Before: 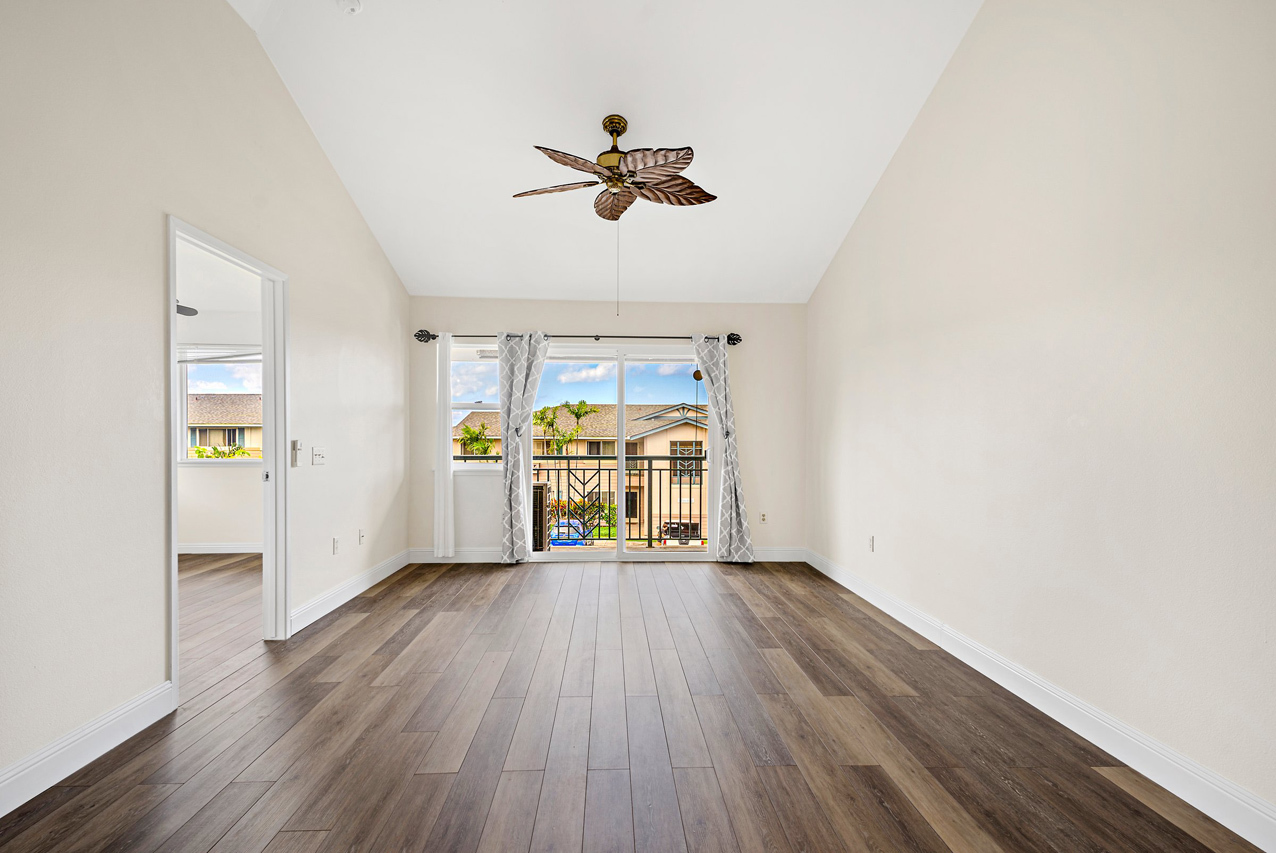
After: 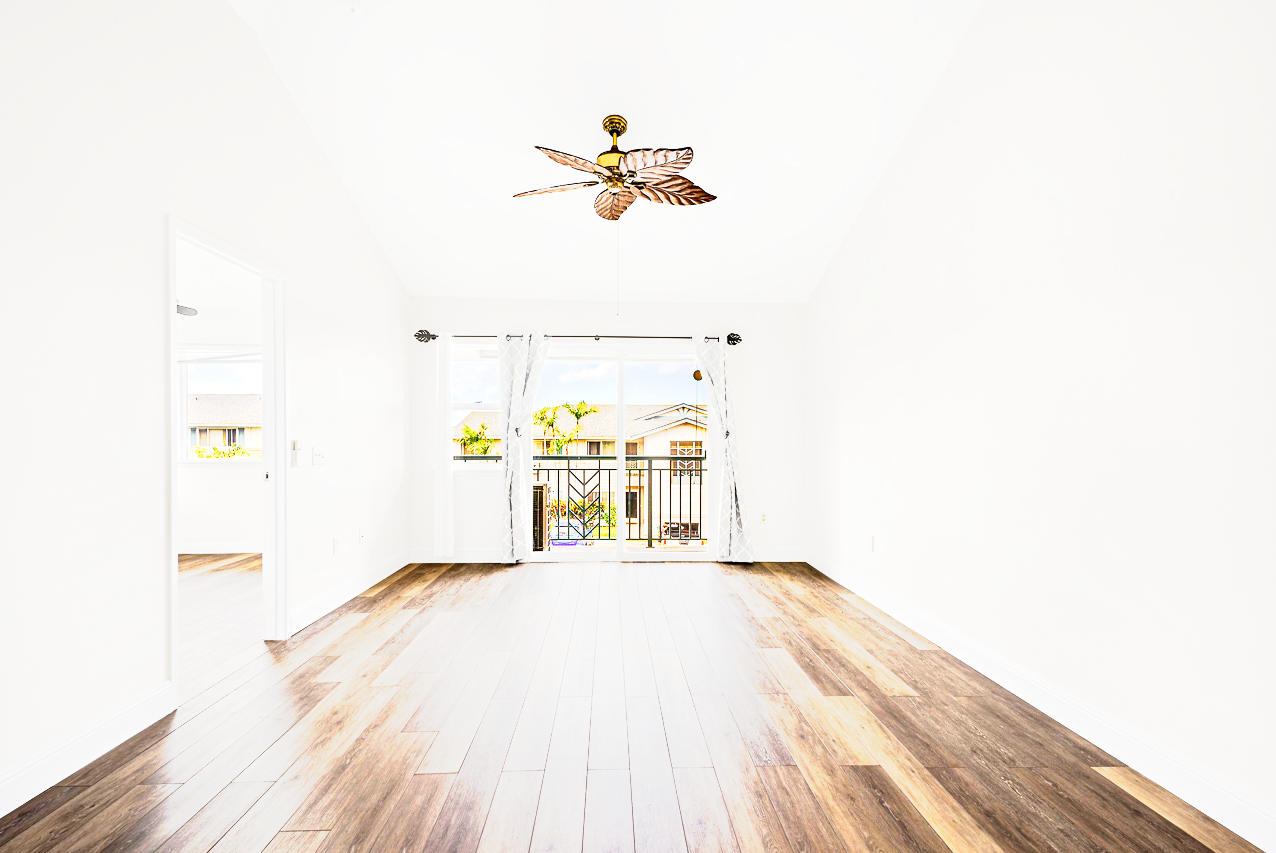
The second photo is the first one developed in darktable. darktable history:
tone curve: curves: ch0 [(0, 0) (0.003, 0.005) (0.011, 0.018) (0.025, 0.041) (0.044, 0.072) (0.069, 0.113) (0.1, 0.163) (0.136, 0.221) (0.177, 0.289) (0.224, 0.366) (0.277, 0.452) (0.335, 0.546) (0.399, 0.65) (0.468, 0.763) (0.543, 0.885) (0.623, 0.93) (0.709, 0.946) (0.801, 0.963) (0.898, 0.981) (1, 1)], preserve colors none
exposure: exposure 0.197 EV, compensate highlight preservation false
